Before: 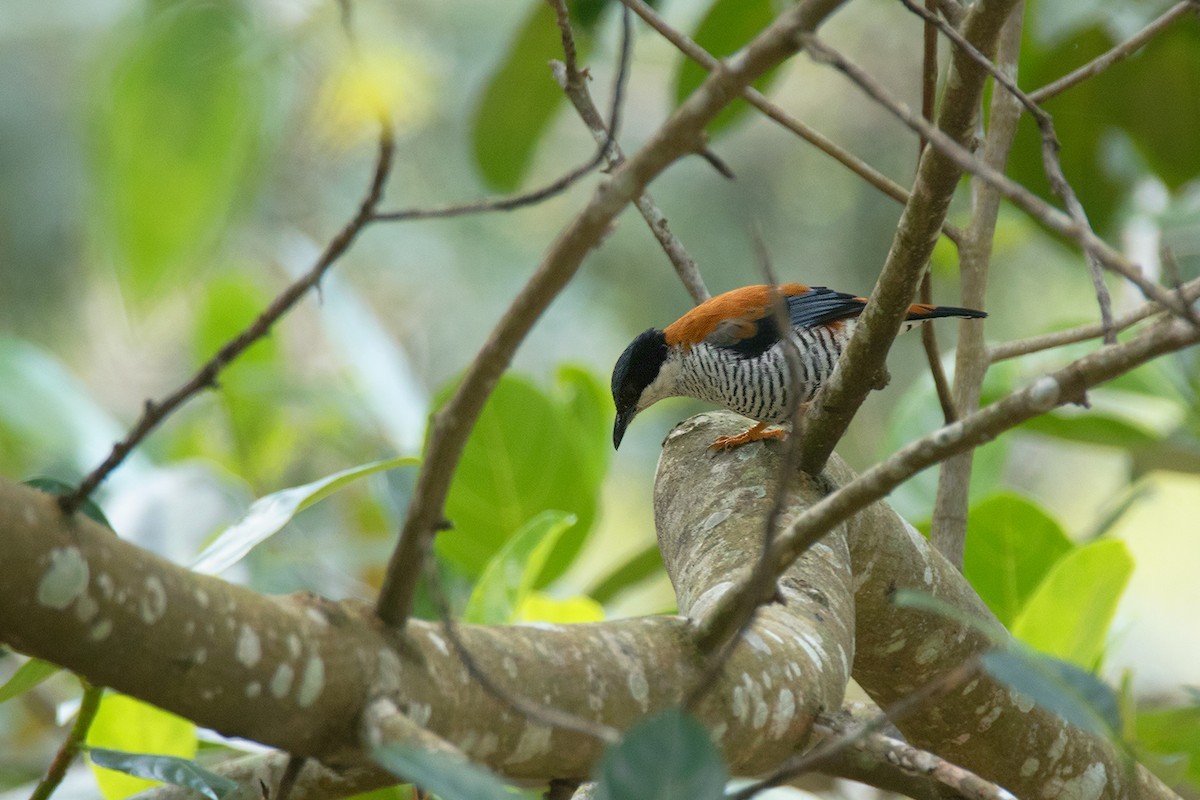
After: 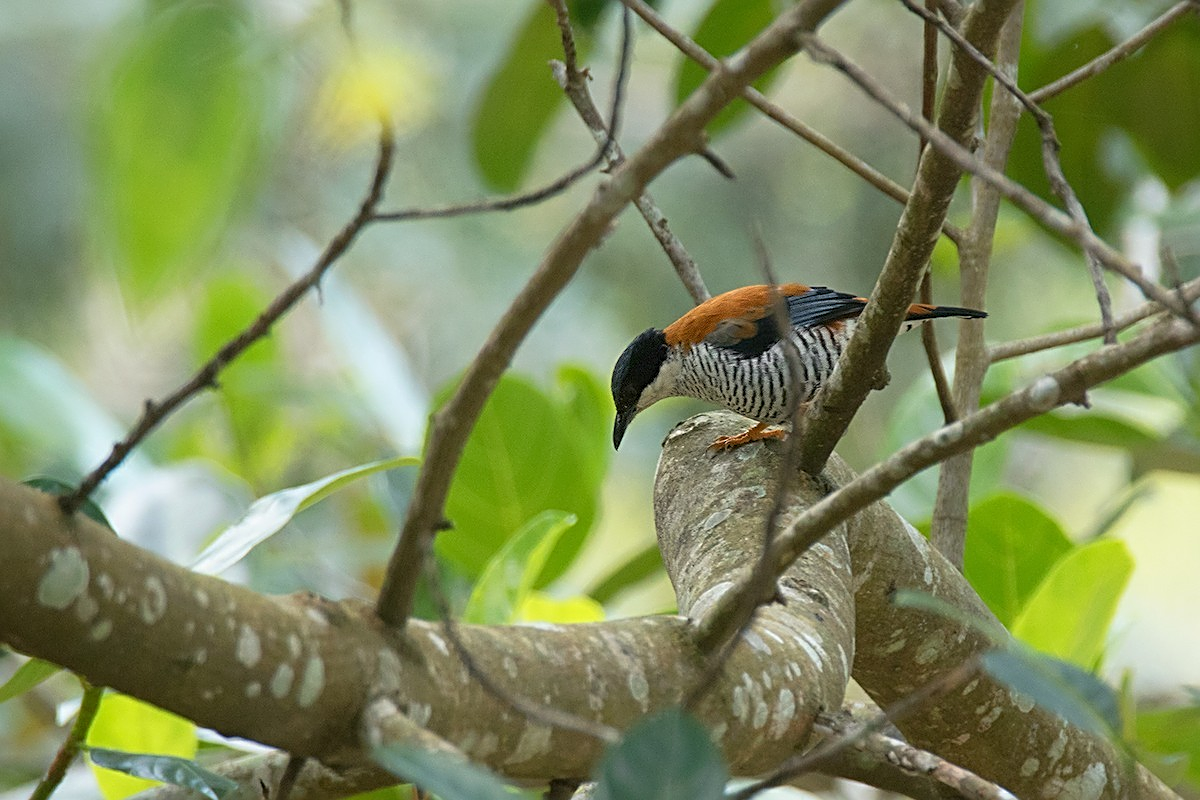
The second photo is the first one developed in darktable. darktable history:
sharpen: radius 2.532, amount 0.63
